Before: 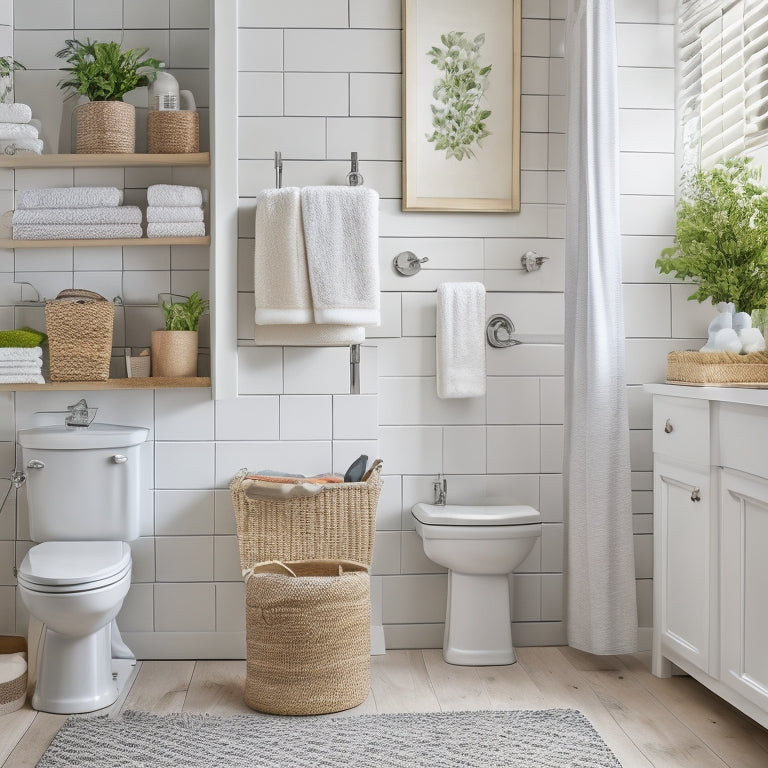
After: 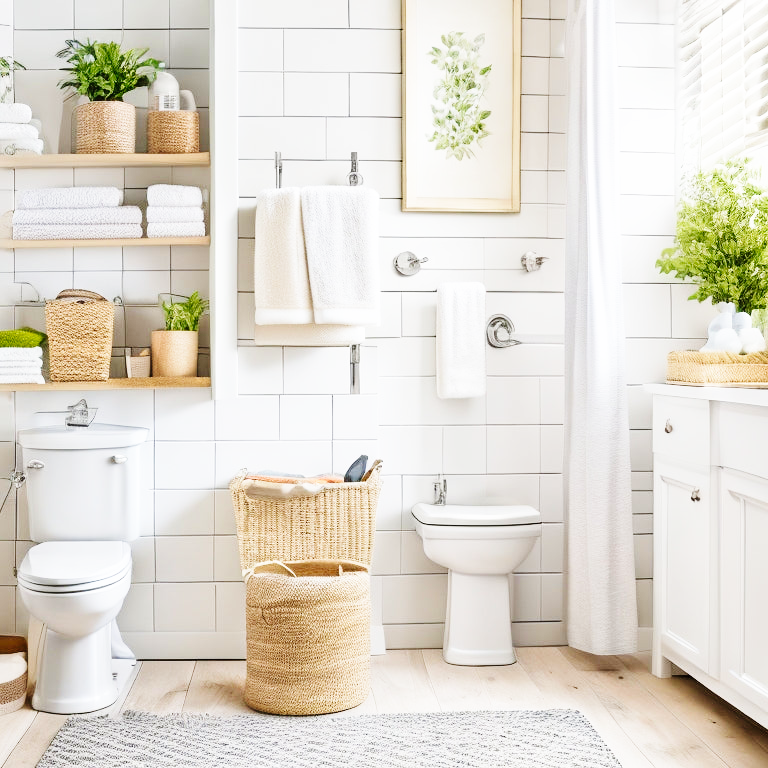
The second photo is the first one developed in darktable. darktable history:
velvia: on, module defaults
base curve: curves: ch0 [(0, 0) (0, 0) (0.002, 0.001) (0.008, 0.003) (0.019, 0.011) (0.037, 0.037) (0.064, 0.11) (0.102, 0.232) (0.152, 0.379) (0.216, 0.524) (0.296, 0.665) (0.394, 0.789) (0.512, 0.881) (0.651, 0.945) (0.813, 0.986) (1, 1)], preserve colors none
